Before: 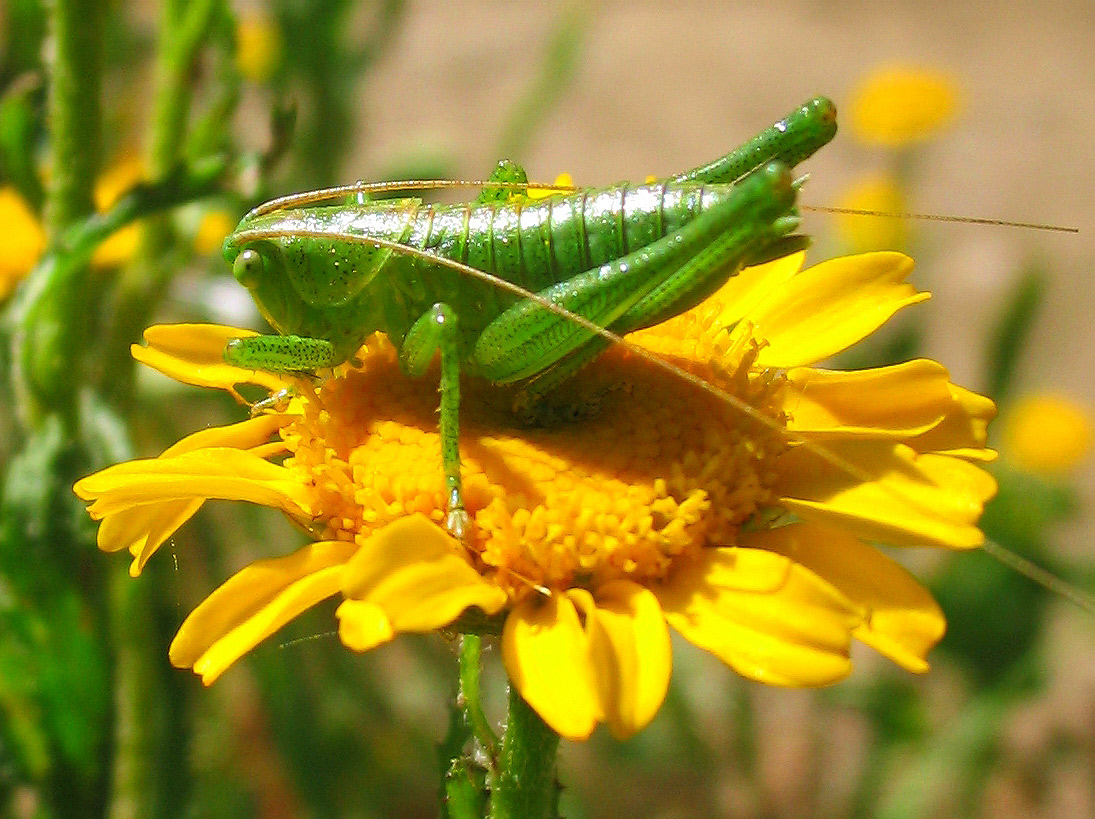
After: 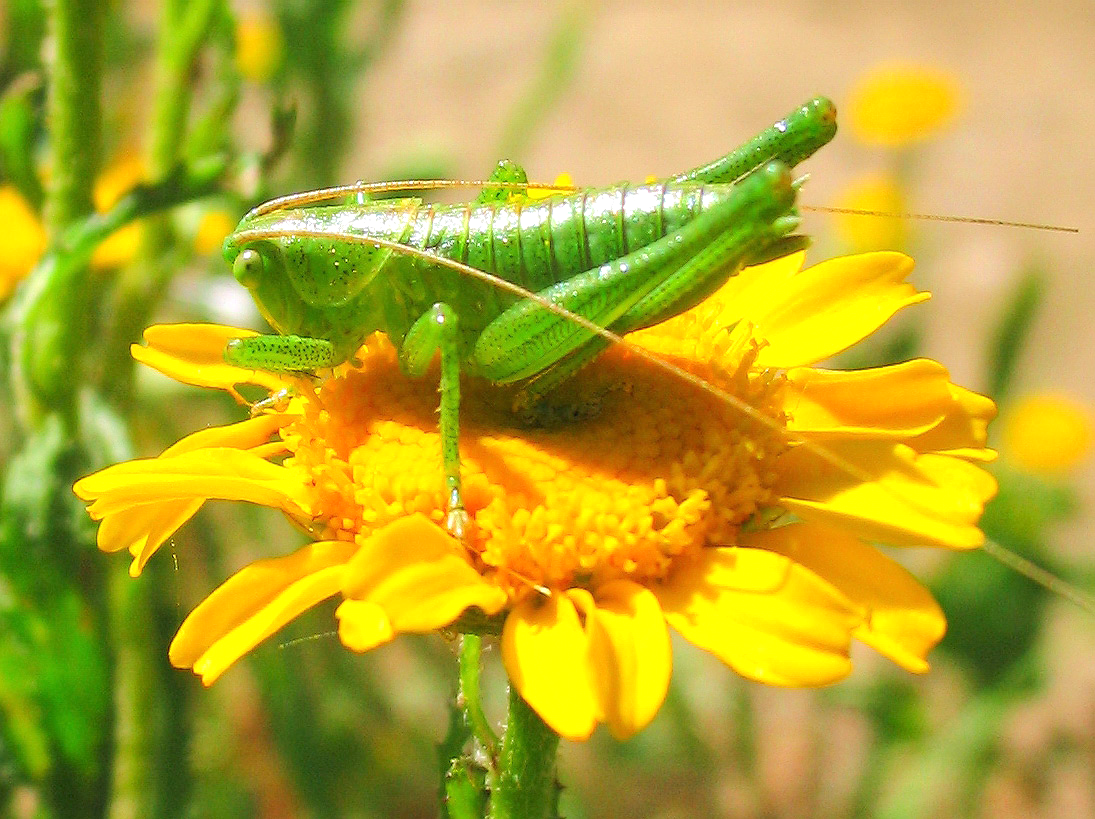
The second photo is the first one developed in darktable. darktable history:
tone equalizer: -8 EV 0.998 EV, -7 EV 1.03 EV, -6 EV 0.982 EV, -5 EV 0.968 EV, -4 EV 1 EV, -3 EV 0.737 EV, -2 EV 0.492 EV, -1 EV 0.241 EV, edges refinement/feathering 500, mask exposure compensation -1.57 EV, preserve details no
